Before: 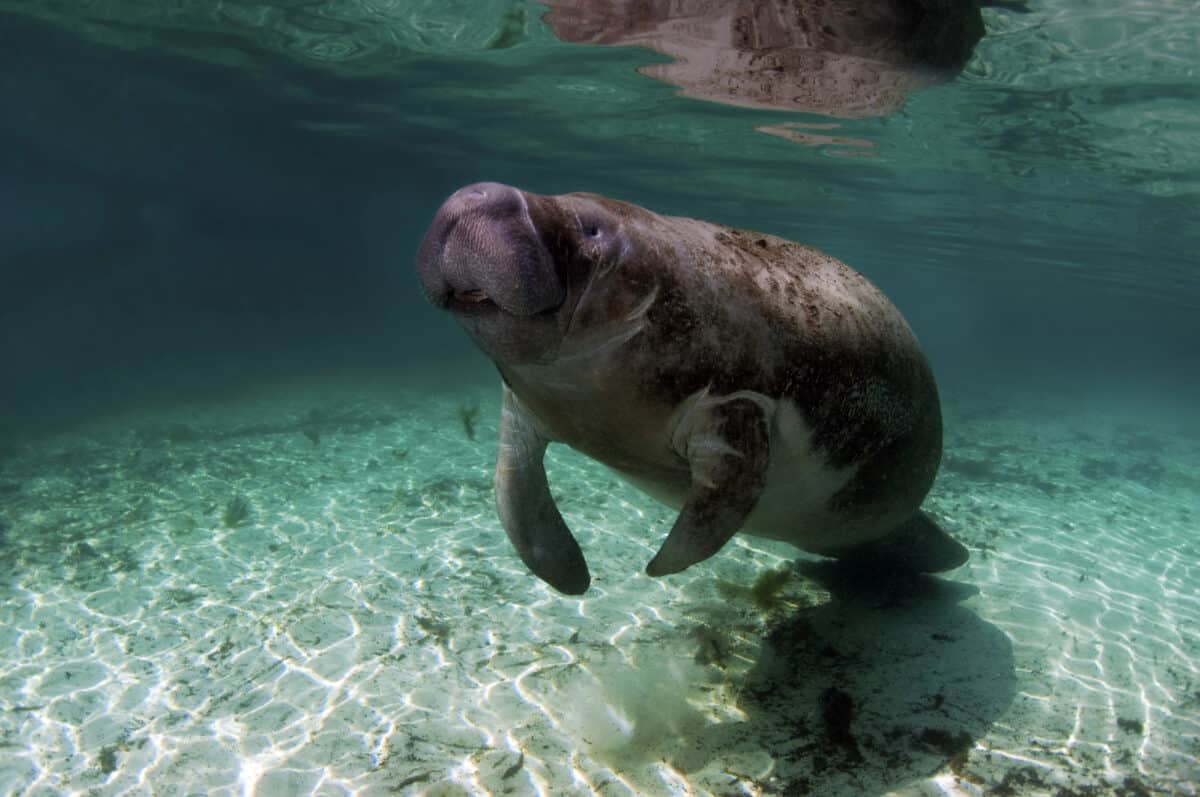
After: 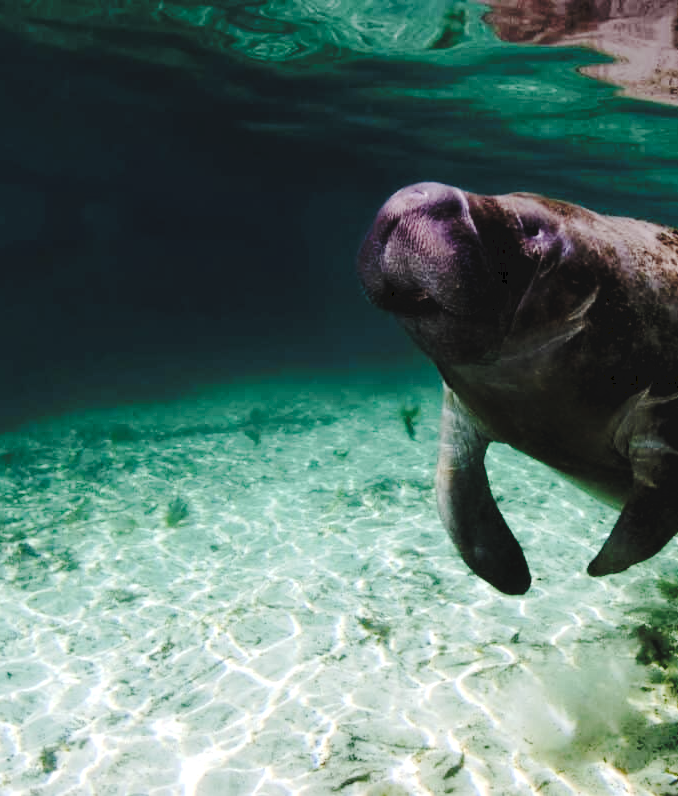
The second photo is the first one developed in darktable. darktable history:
crop: left 4.971%, right 38.488%
levels: levels [0.062, 0.494, 0.925]
tone curve: curves: ch0 [(0, 0) (0.003, 0.117) (0.011, 0.115) (0.025, 0.116) (0.044, 0.116) (0.069, 0.112) (0.1, 0.113) (0.136, 0.127) (0.177, 0.148) (0.224, 0.191) (0.277, 0.249) (0.335, 0.363) (0.399, 0.479) (0.468, 0.589) (0.543, 0.664) (0.623, 0.733) (0.709, 0.799) (0.801, 0.852) (0.898, 0.914) (1, 1)], preserve colors none
